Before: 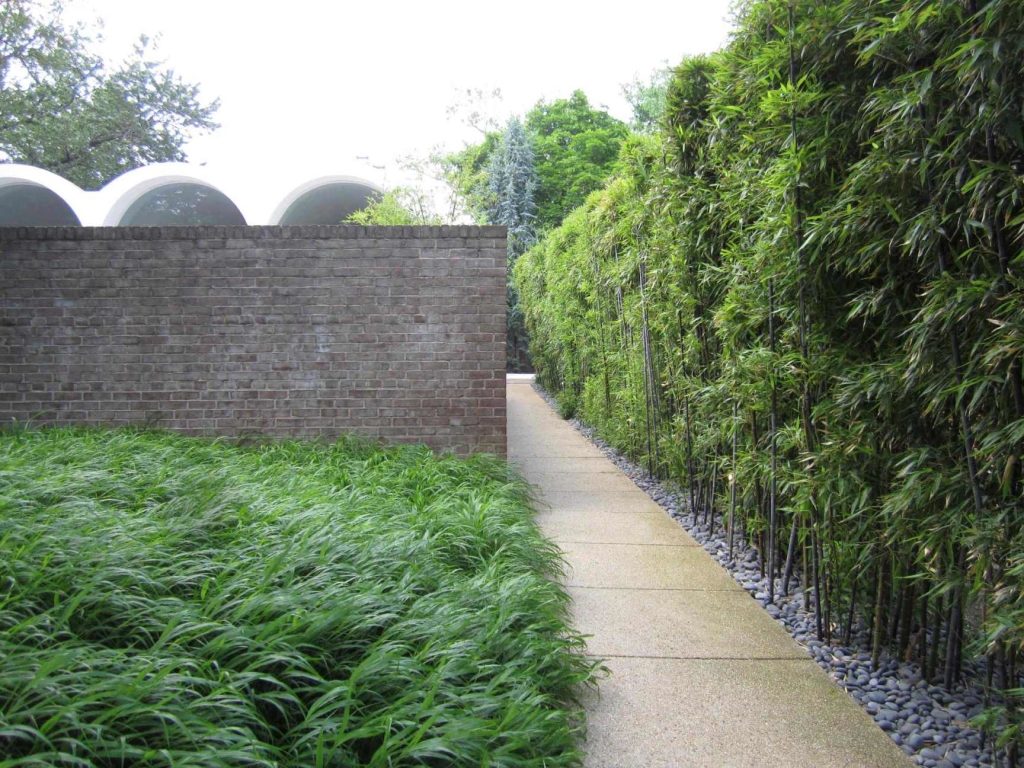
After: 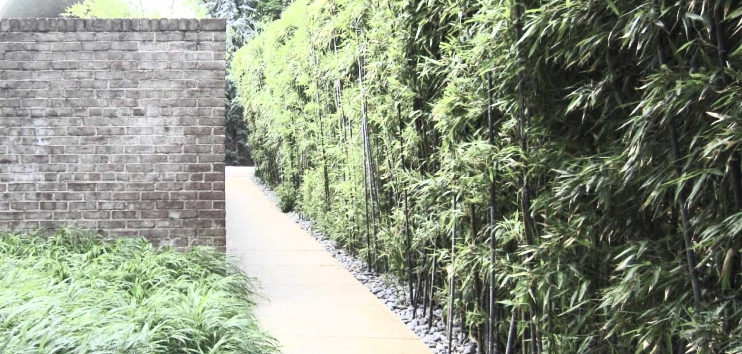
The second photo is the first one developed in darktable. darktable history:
crop and rotate: left 27.512%, top 27.013%, bottom 26.848%
contrast brightness saturation: contrast 0.578, brightness 0.571, saturation -0.338
contrast equalizer: octaves 7, y [[0.6 ×6], [0.55 ×6], [0 ×6], [0 ×6], [0 ×6]], mix 0.19
